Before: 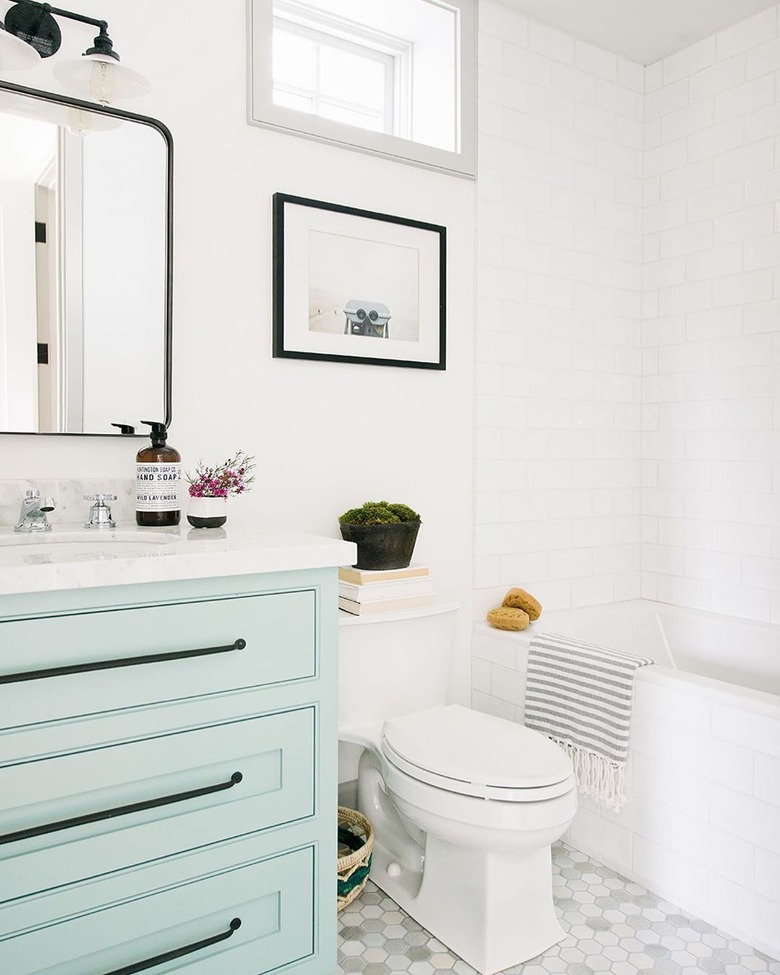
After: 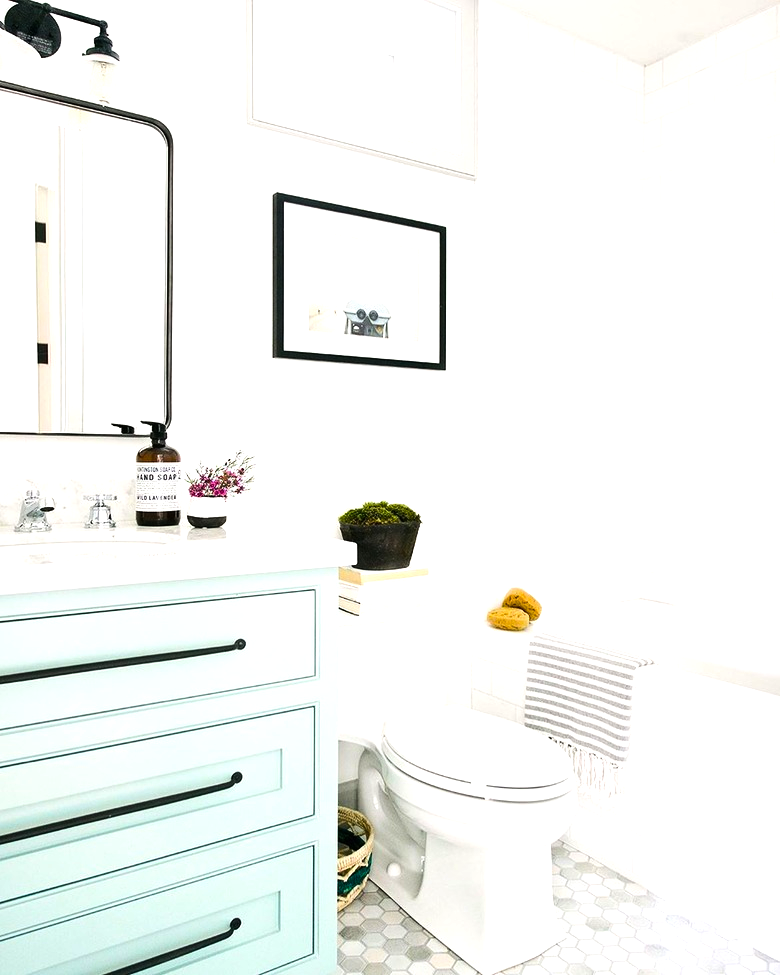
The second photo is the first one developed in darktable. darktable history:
tone equalizer: -8 EV -0.718 EV, -7 EV -0.711 EV, -6 EV -0.595 EV, -5 EV -0.415 EV, -3 EV 0.389 EV, -2 EV 0.6 EV, -1 EV 0.69 EV, +0 EV 0.731 EV, edges refinement/feathering 500, mask exposure compensation -1.57 EV, preserve details no
color balance rgb: perceptual saturation grading › global saturation 30.807%
